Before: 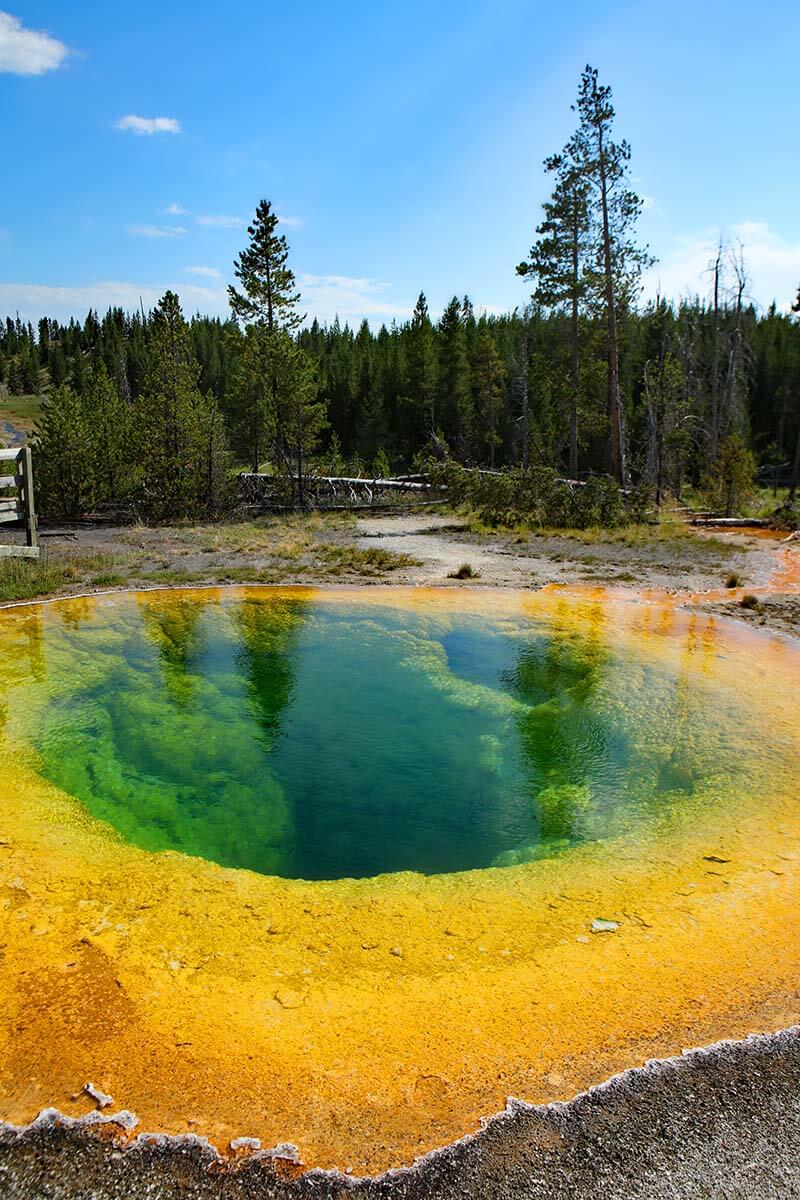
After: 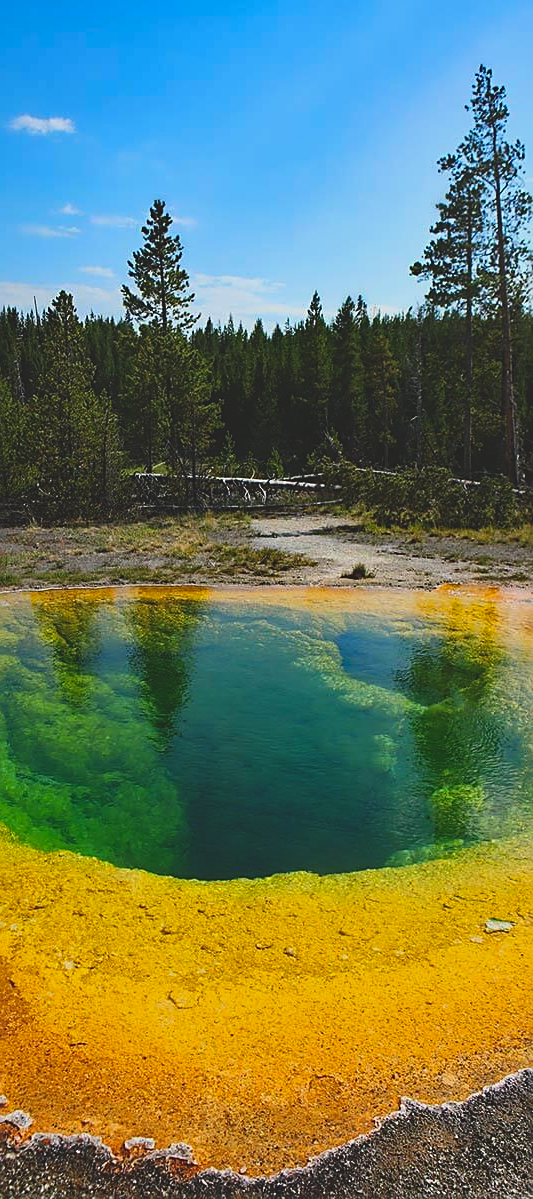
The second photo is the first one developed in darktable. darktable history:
sharpen: on, module defaults
crop and rotate: left 13.442%, right 19.913%
exposure: black level correction -0.035, exposure -0.495 EV, compensate highlight preservation false
contrast brightness saturation: contrast 0.163, saturation 0.334
